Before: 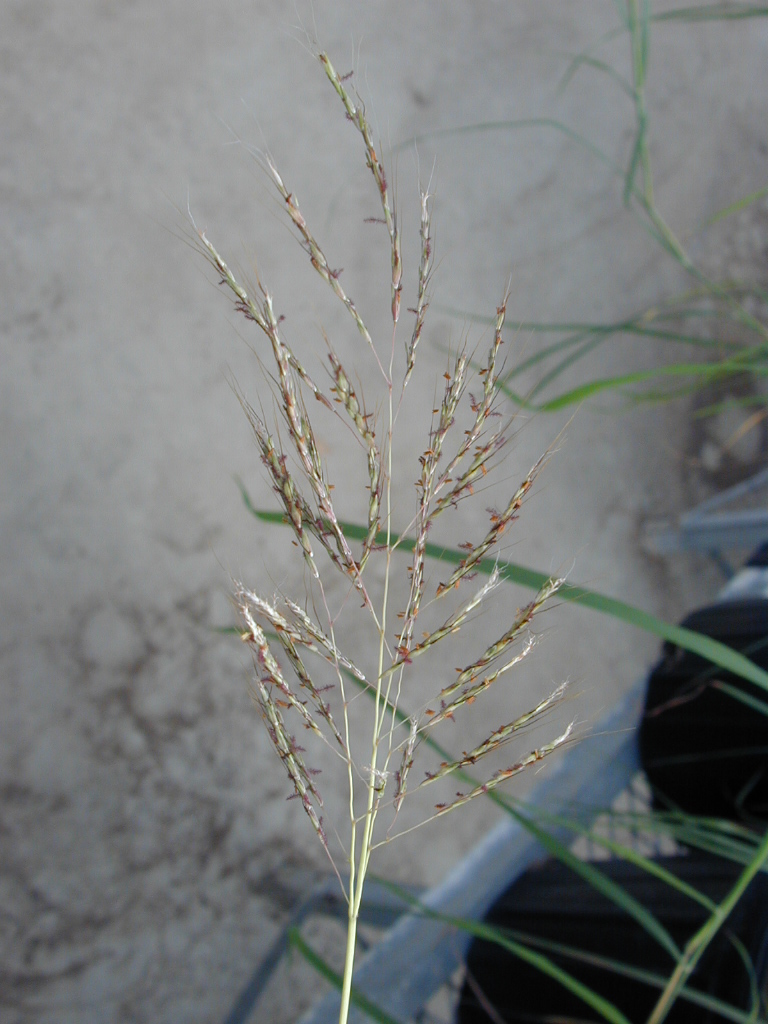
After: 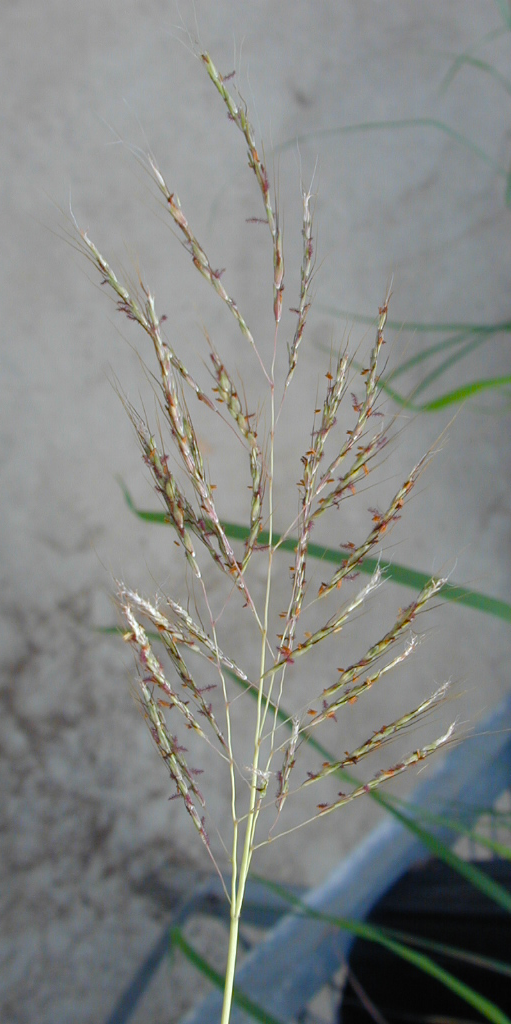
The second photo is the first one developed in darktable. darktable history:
crop: left 15.419%, right 17.914%
color balance: output saturation 120%
